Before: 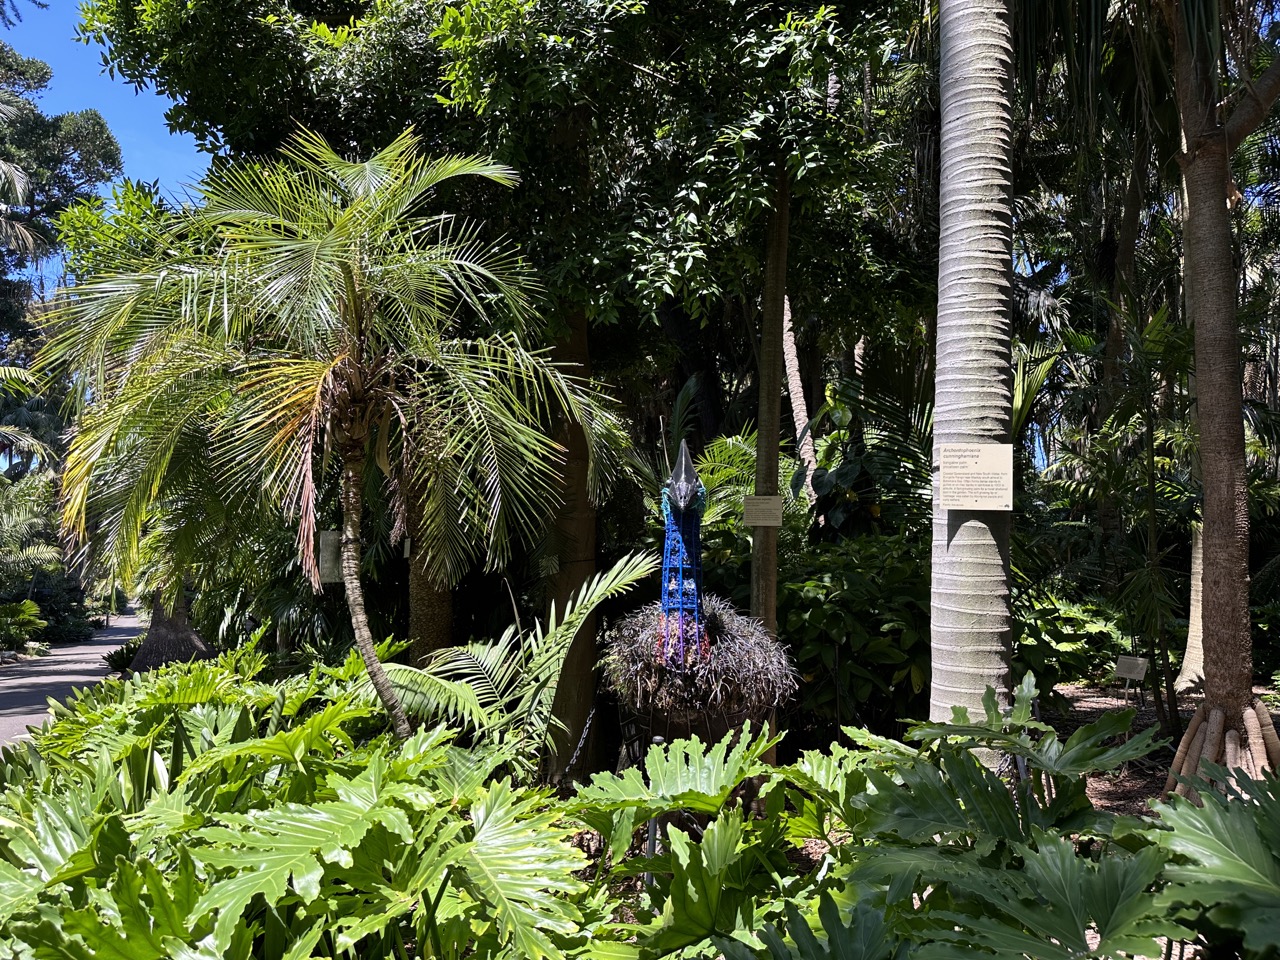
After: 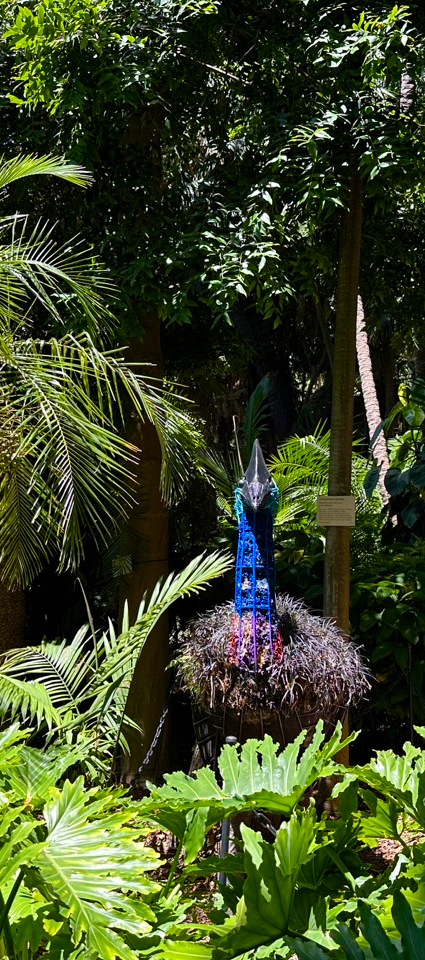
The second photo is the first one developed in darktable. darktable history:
crop: left 33.36%, right 33.36%
color balance rgb: perceptual saturation grading › global saturation 35%, perceptual saturation grading › highlights -30%, perceptual saturation grading › shadows 35%, perceptual brilliance grading › global brilliance 3%, perceptual brilliance grading › highlights -3%, perceptual brilliance grading › shadows 3%
